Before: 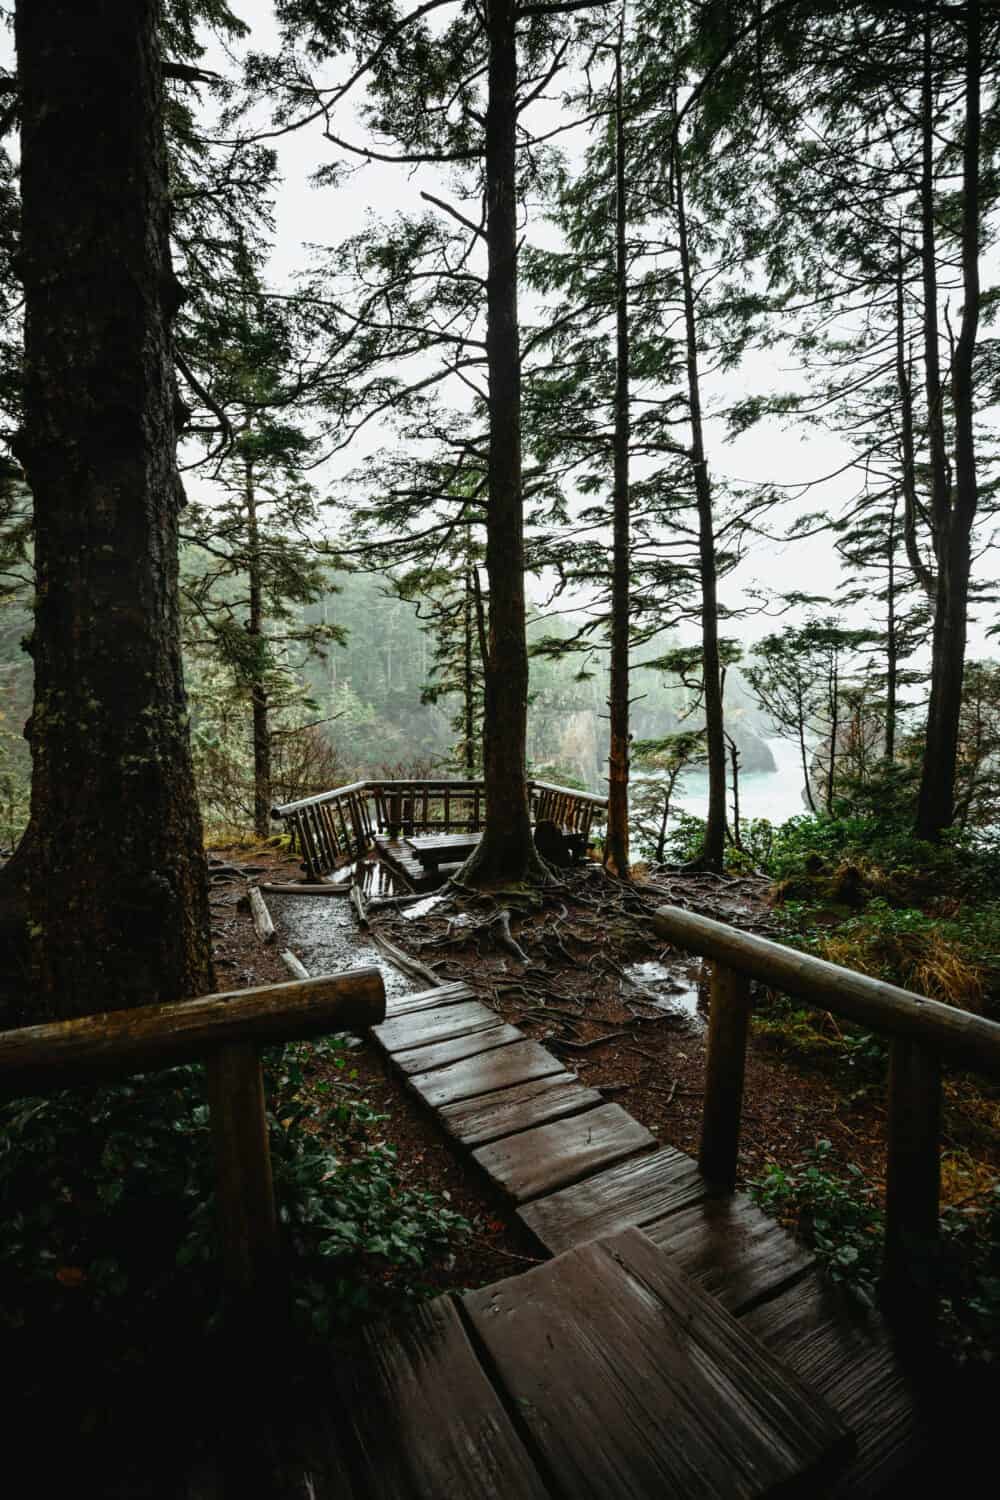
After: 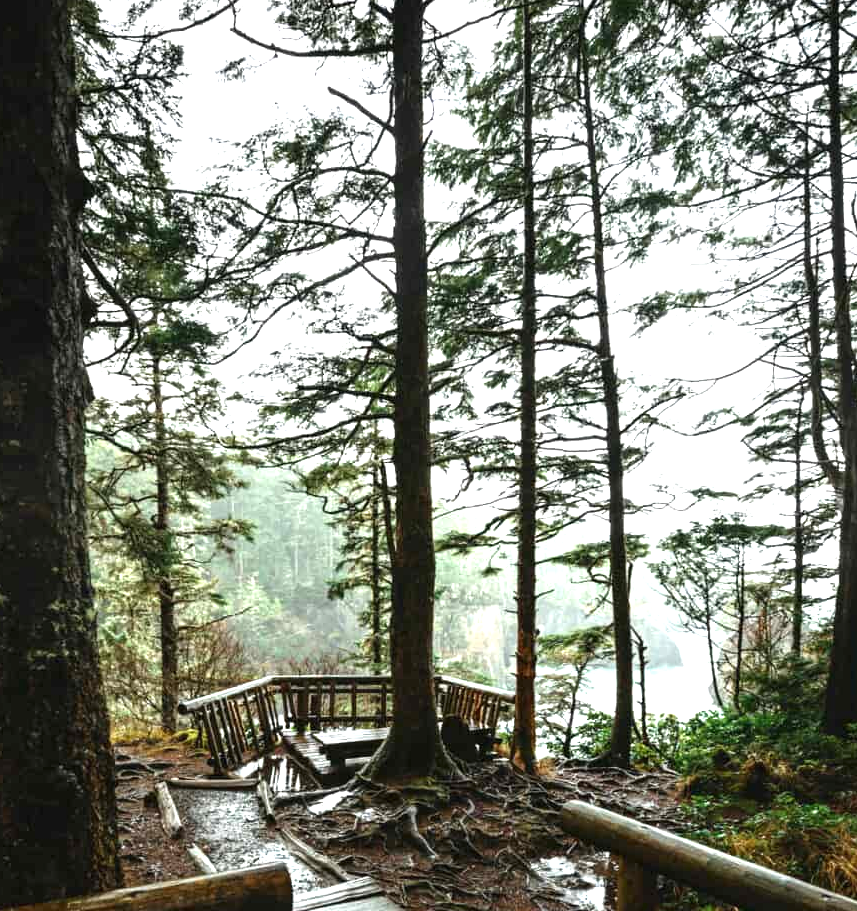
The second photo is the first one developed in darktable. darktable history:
crop and rotate: left 9.369%, top 7.09%, right 4.903%, bottom 32.122%
exposure: black level correction 0, exposure 1.001 EV, compensate highlight preservation false
